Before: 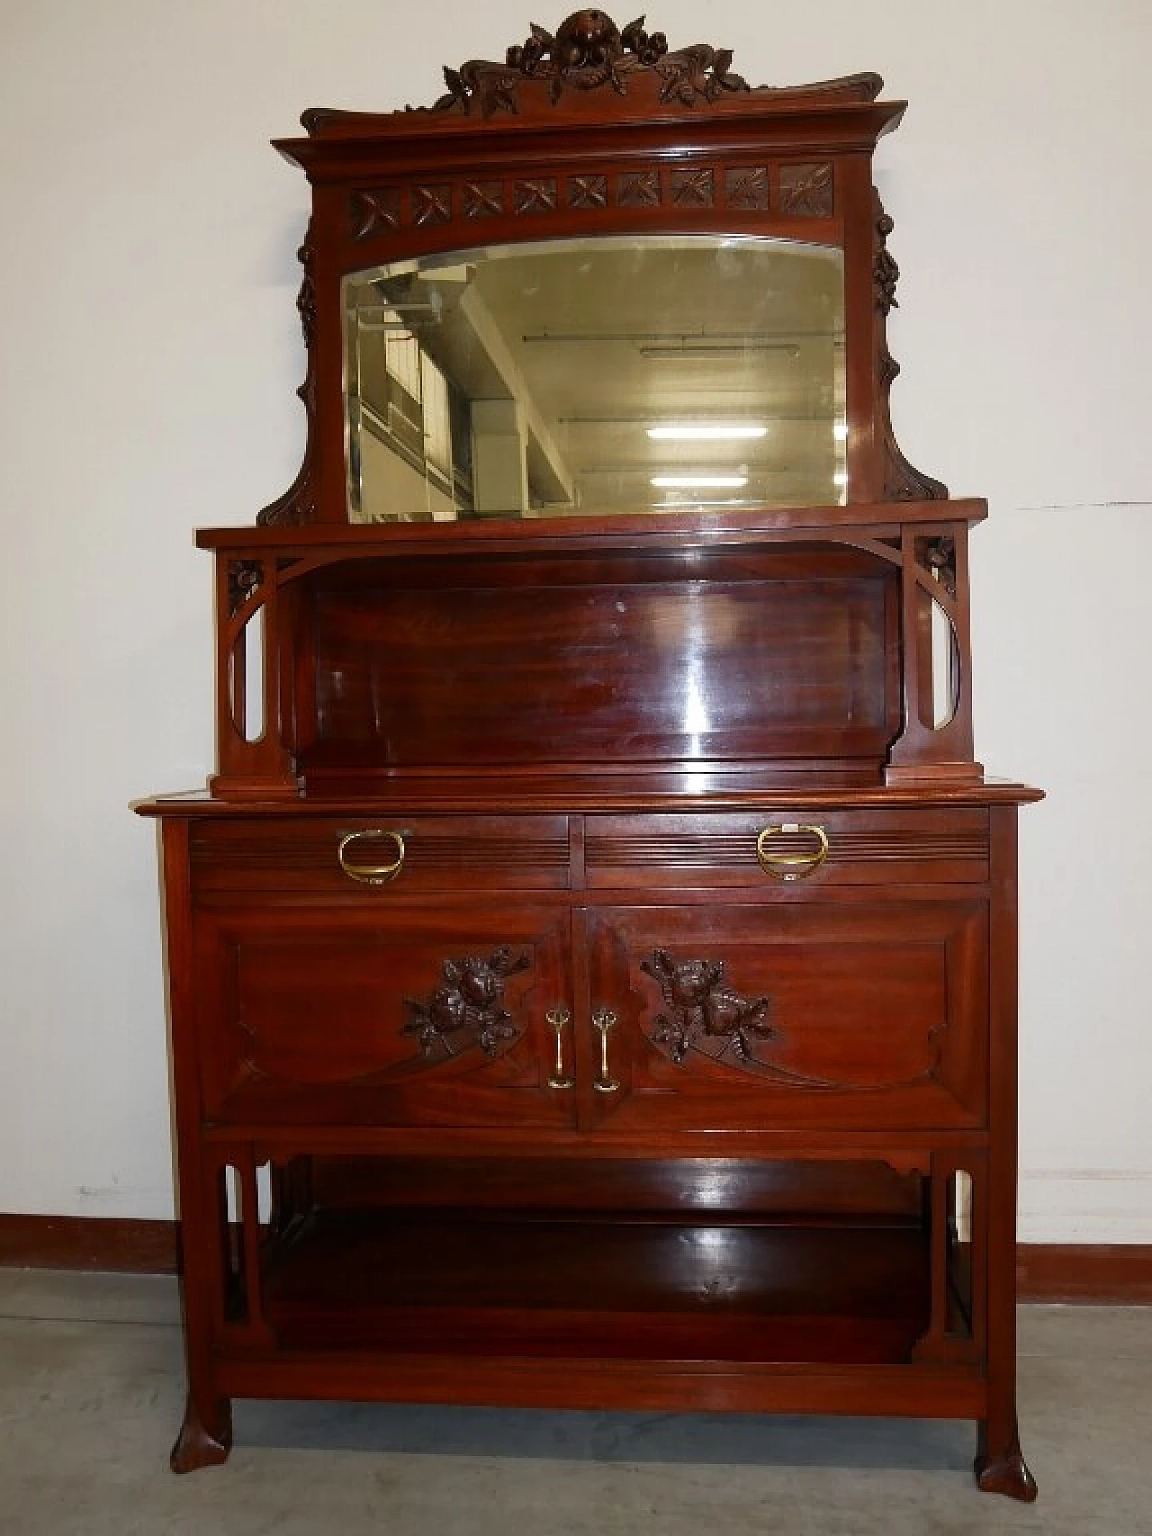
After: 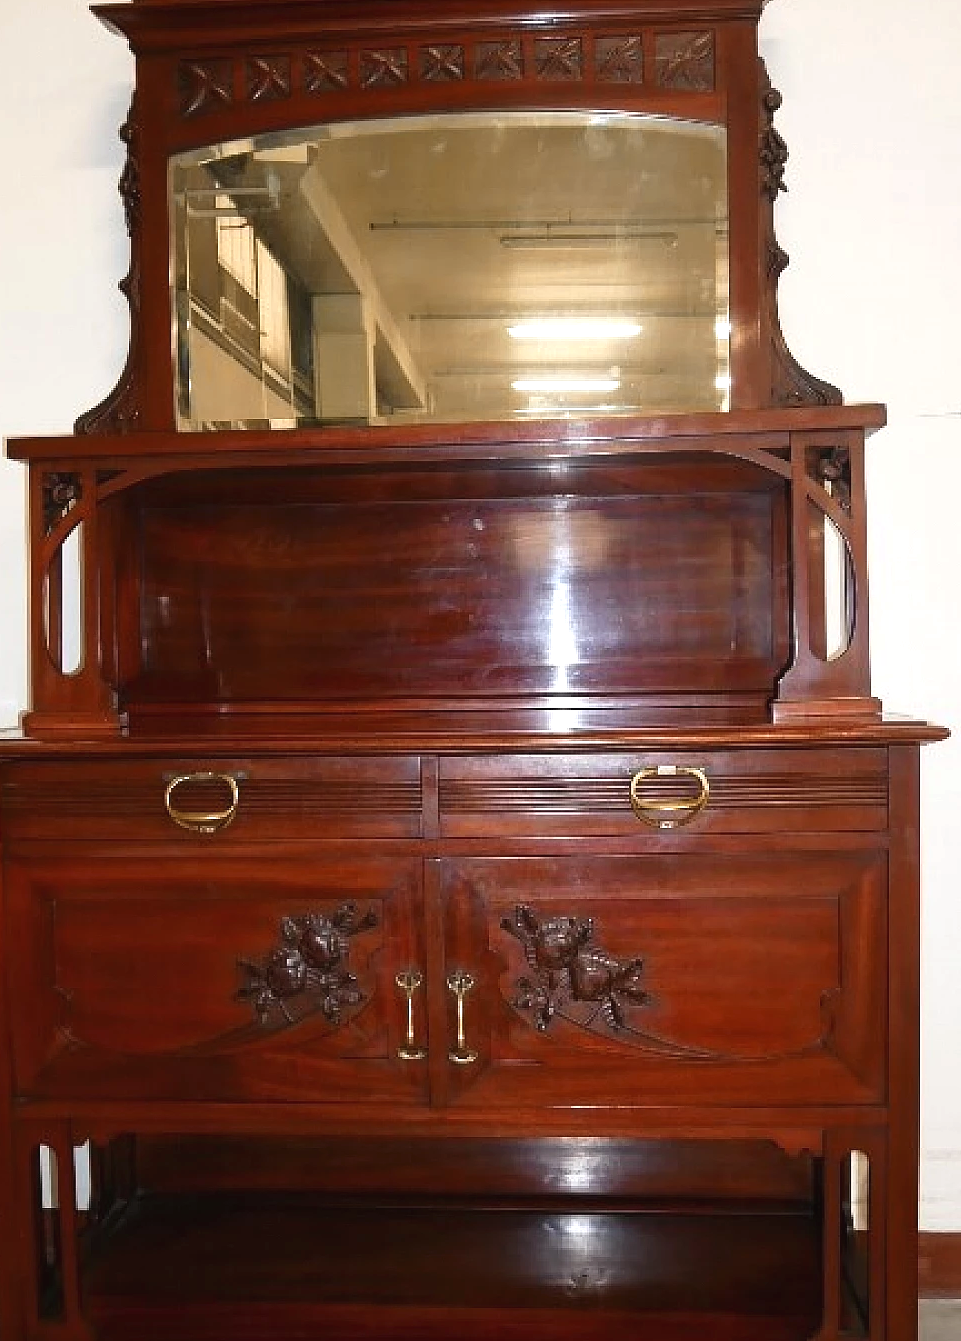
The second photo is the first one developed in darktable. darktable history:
crop: left 16.547%, top 8.808%, right 8.312%, bottom 12.592%
color zones: curves: ch2 [(0, 0.5) (0.143, 0.5) (0.286, 0.416) (0.429, 0.5) (0.571, 0.5) (0.714, 0.5) (0.857, 0.5) (1, 0.5)]
exposure: black level correction -0.002, exposure 0.54 EV, compensate exposure bias true, compensate highlight preservation false
